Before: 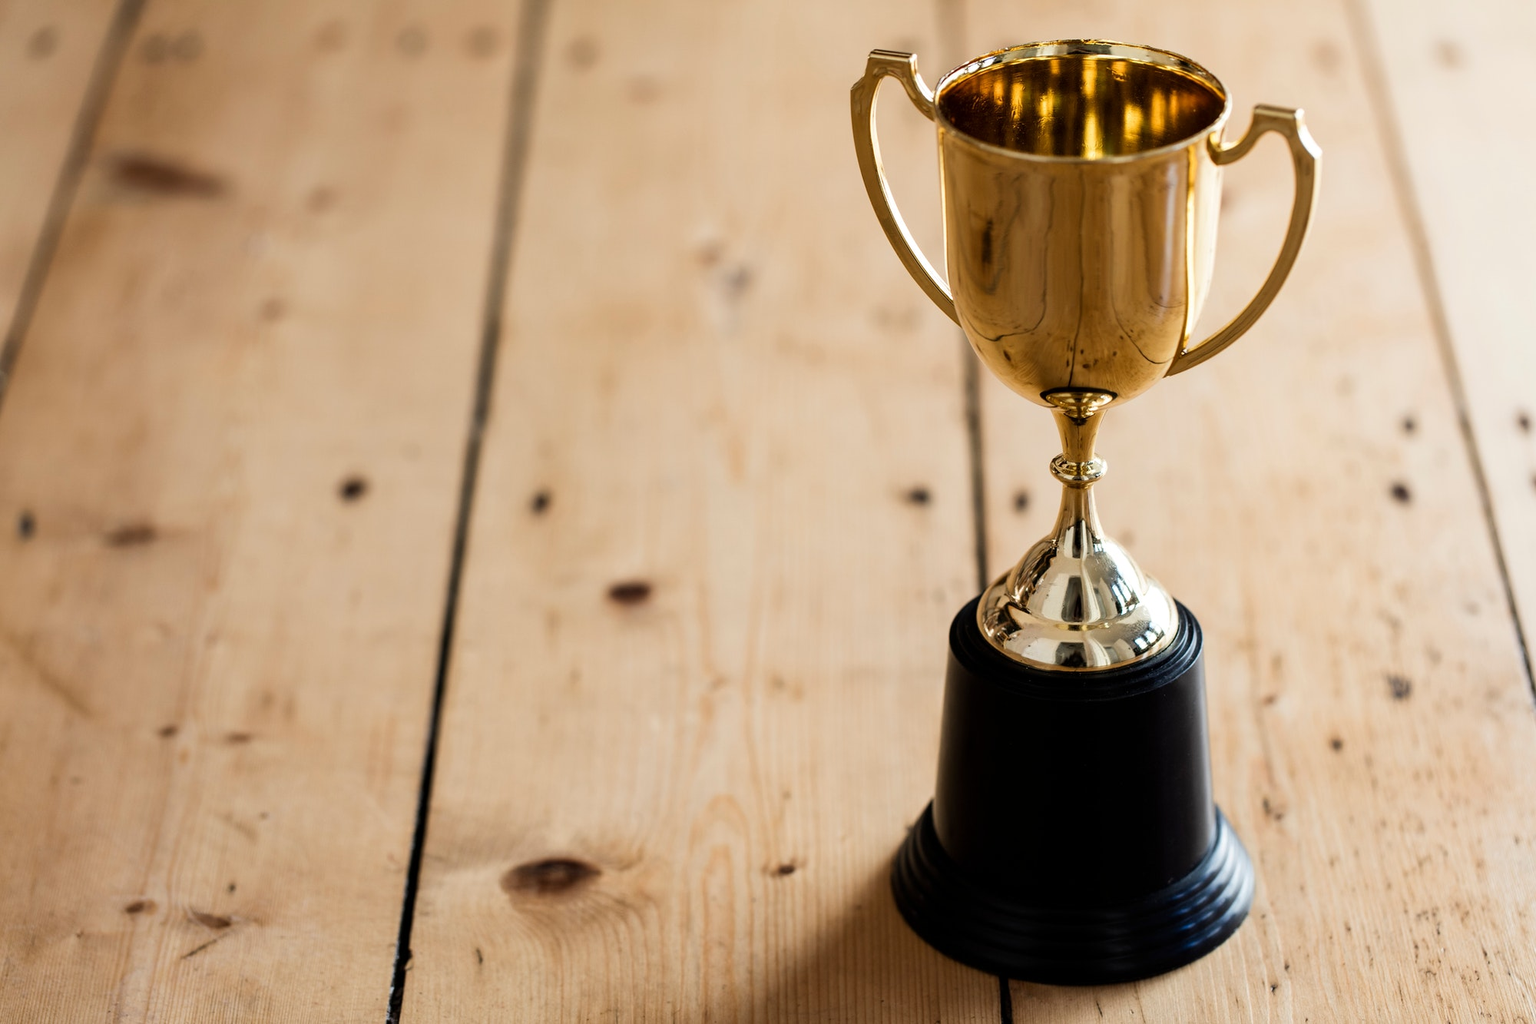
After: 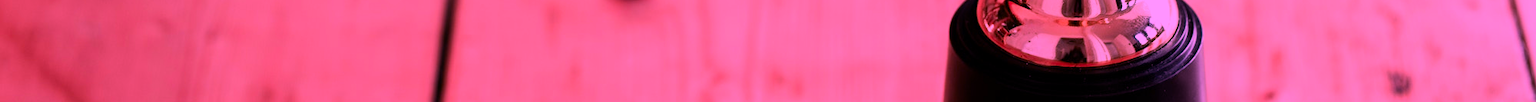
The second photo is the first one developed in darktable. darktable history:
shadows and highlights: shadows 0, highlights 40
color zones: curves: ch1 [(0.24, 0.629) (0.75, 0.5)]; ch2 [(0.255, 0.454) (0.745, 0.491)], mix 102.12%
crop and rotate: top 59.084%, bottom 30.916%
